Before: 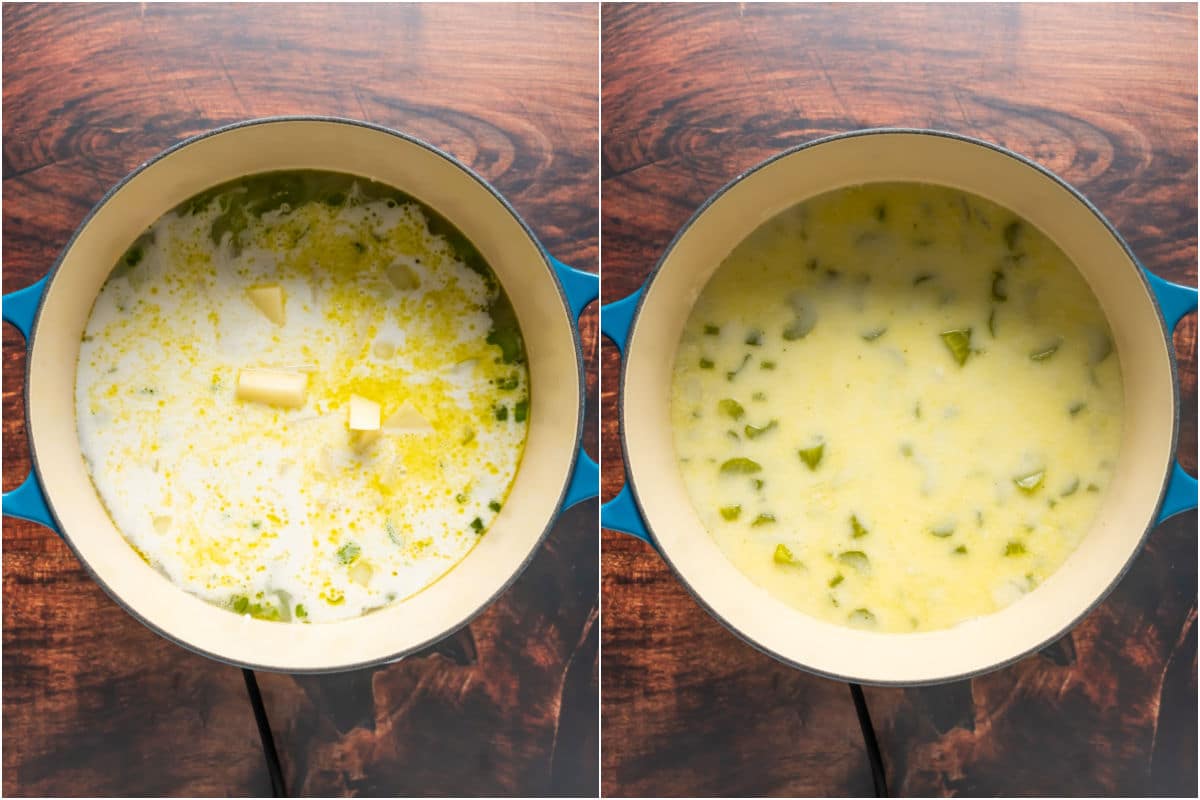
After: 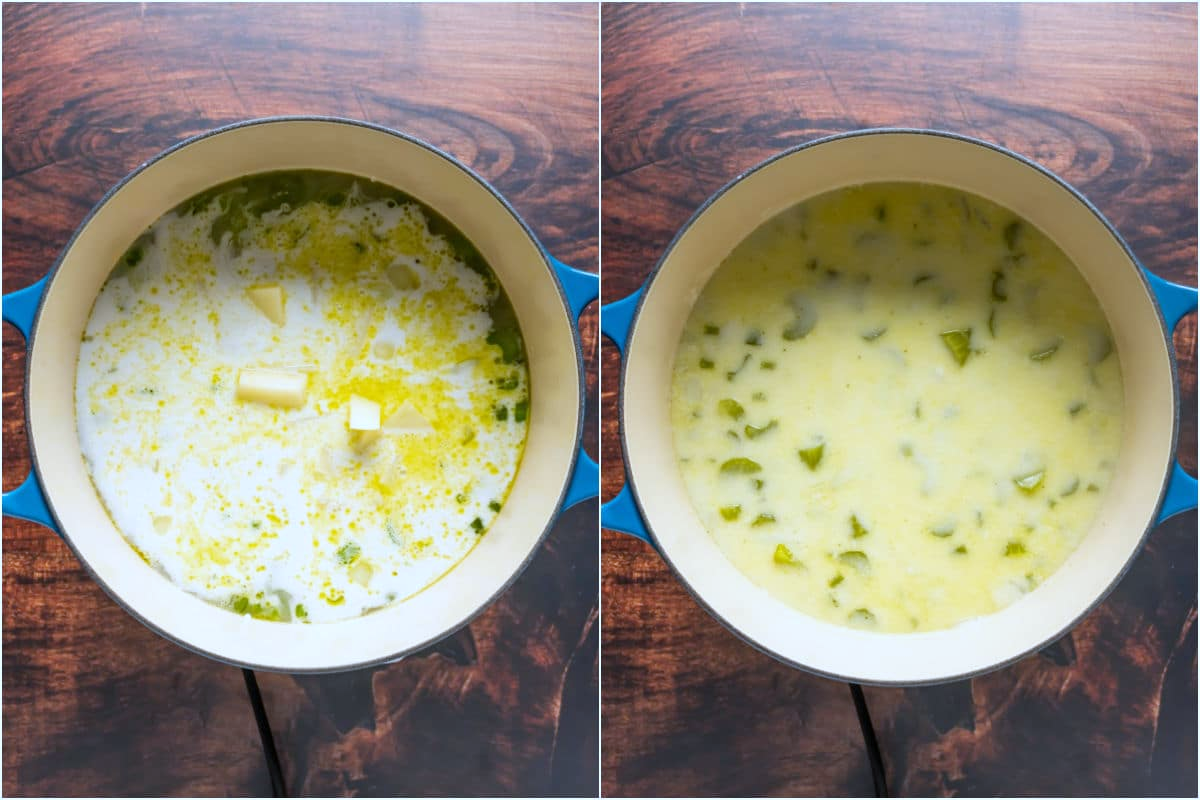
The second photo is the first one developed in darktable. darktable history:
white balance: red 0.926, green 1.003, blue 1.133
